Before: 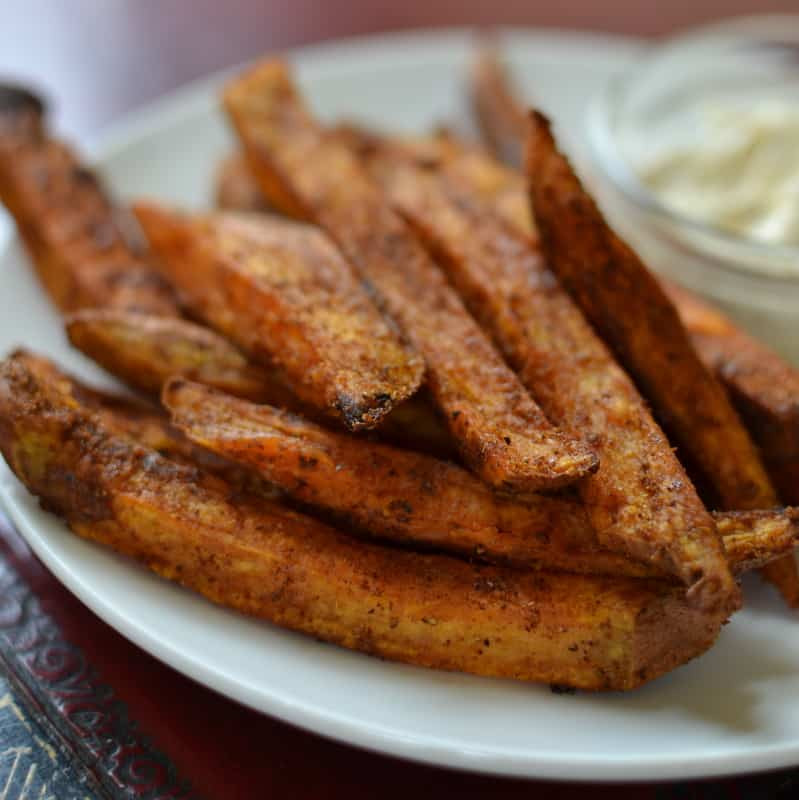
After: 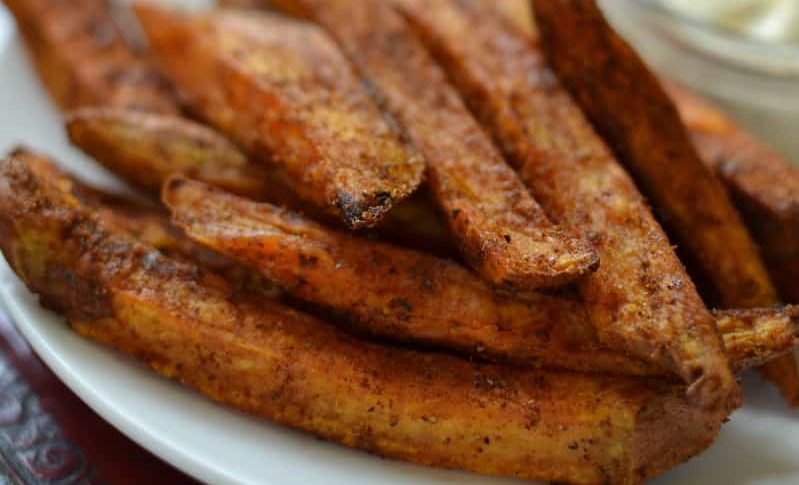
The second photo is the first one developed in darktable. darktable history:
crop and rotate: top 25.323%, bottom 14.005%
